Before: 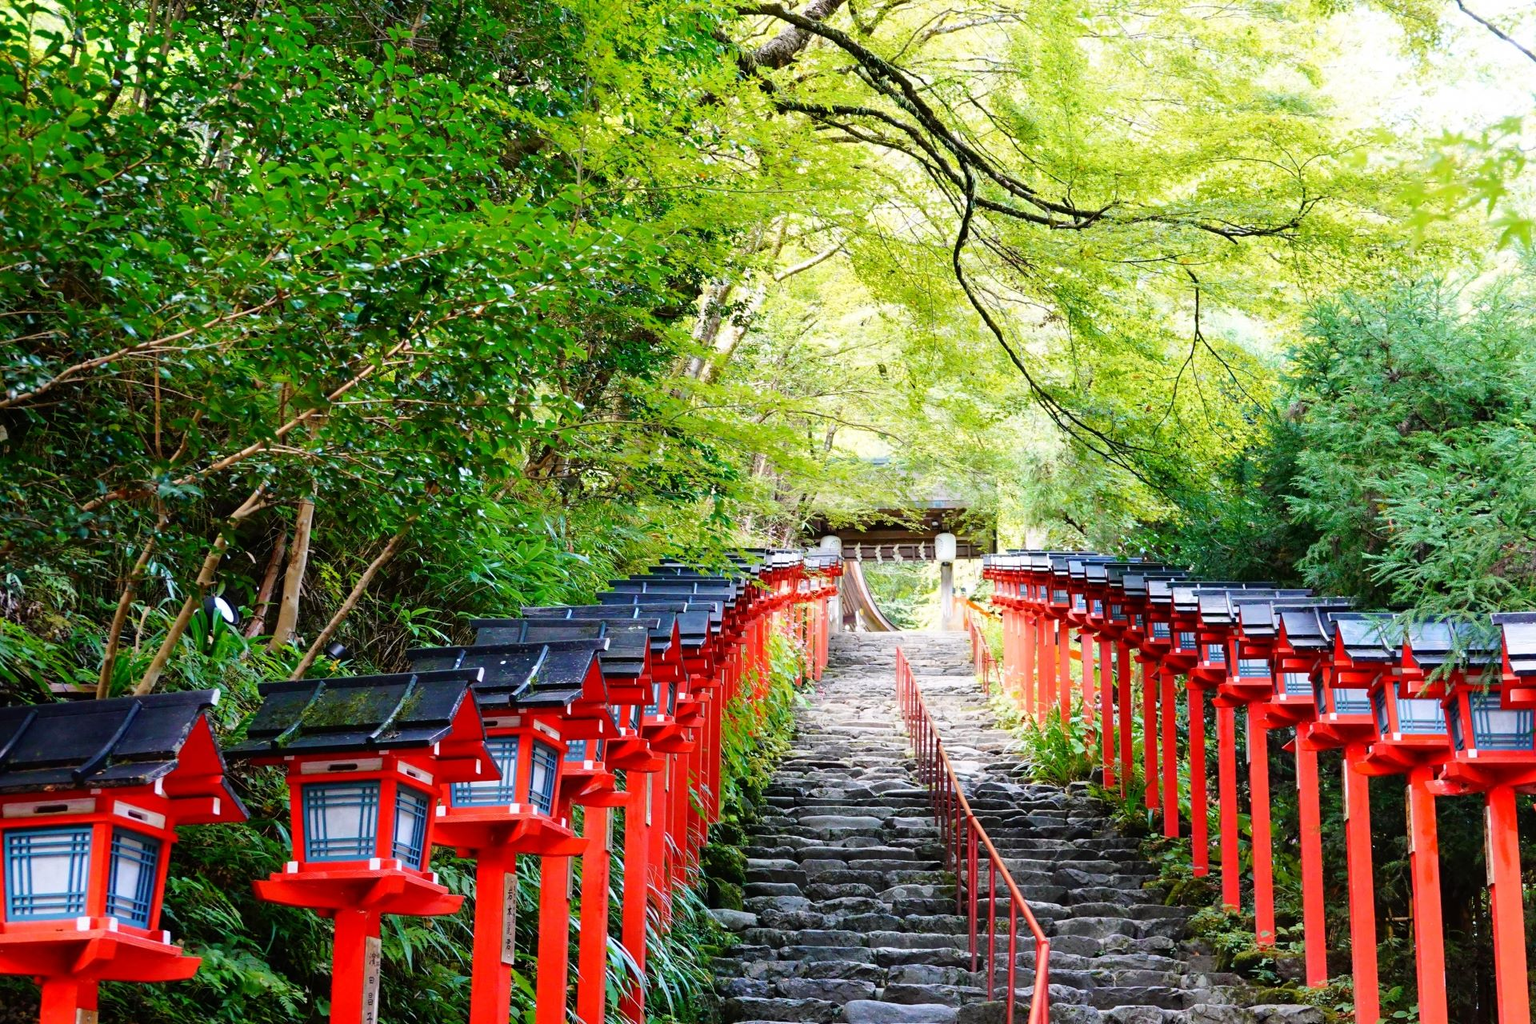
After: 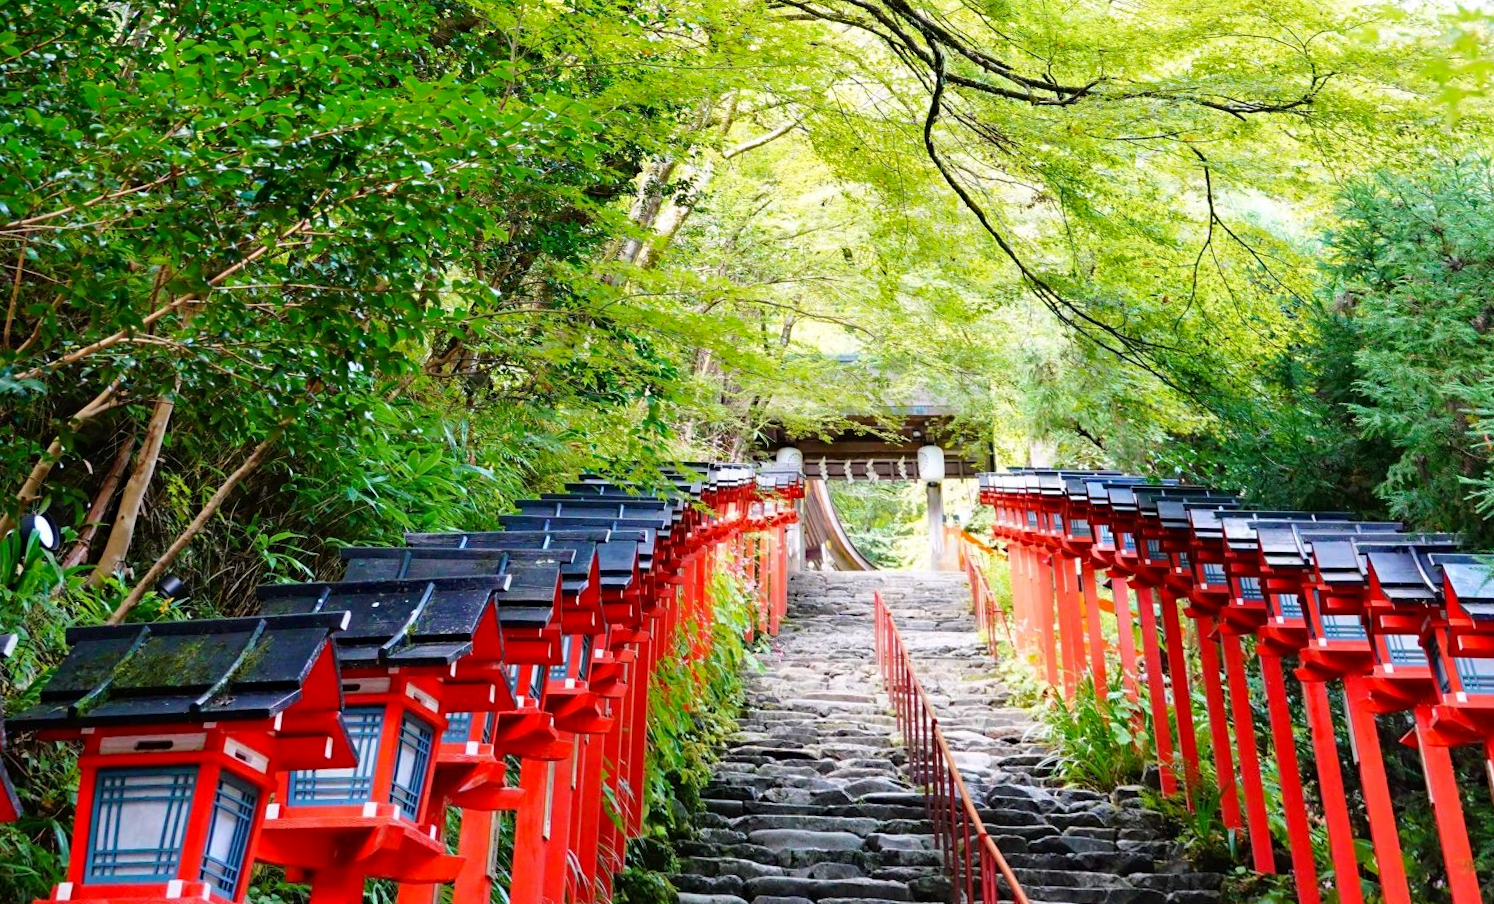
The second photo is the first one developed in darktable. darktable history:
crop: left 2.737%, top 7.287%, right 3.421%, bottom 20.179%
rotate and perspective: rotation 0.72°, lens shift (vertical) -0.352, lens shift (horizontal) -0.051, crop left 0.152, crop right 0.859, crop top 0.019, crop bottom 0.964
haze removal: compatibility mode true, adaptive false
